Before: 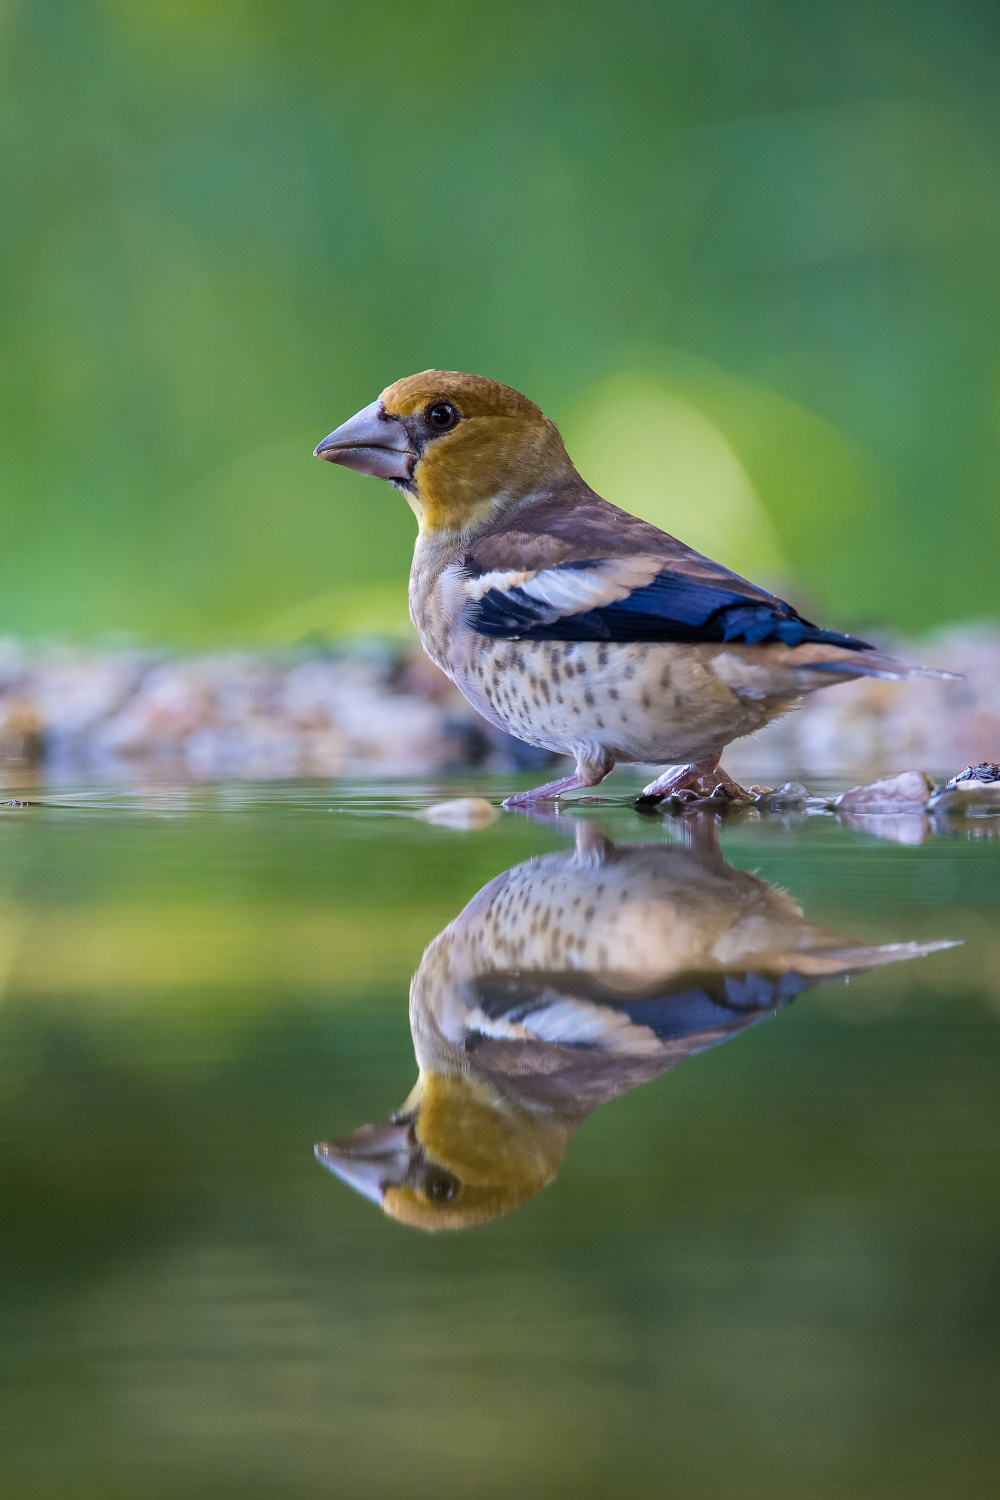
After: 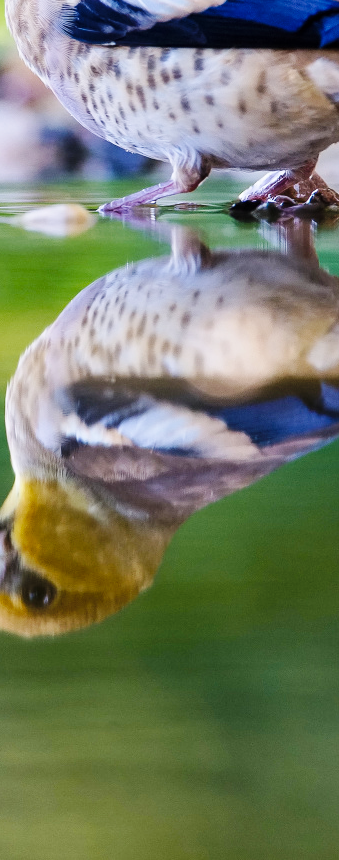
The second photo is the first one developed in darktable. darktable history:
base curve: curves: ch0 [(0, 0) (0.036, 0.025) (0.121, 0.166) (0.206, 0.329) (0.605, 0.79) (1, 1)], preserve colors none
crop: left 40.477%, top 39.645%, right 25.556%, bottom 3.005%
